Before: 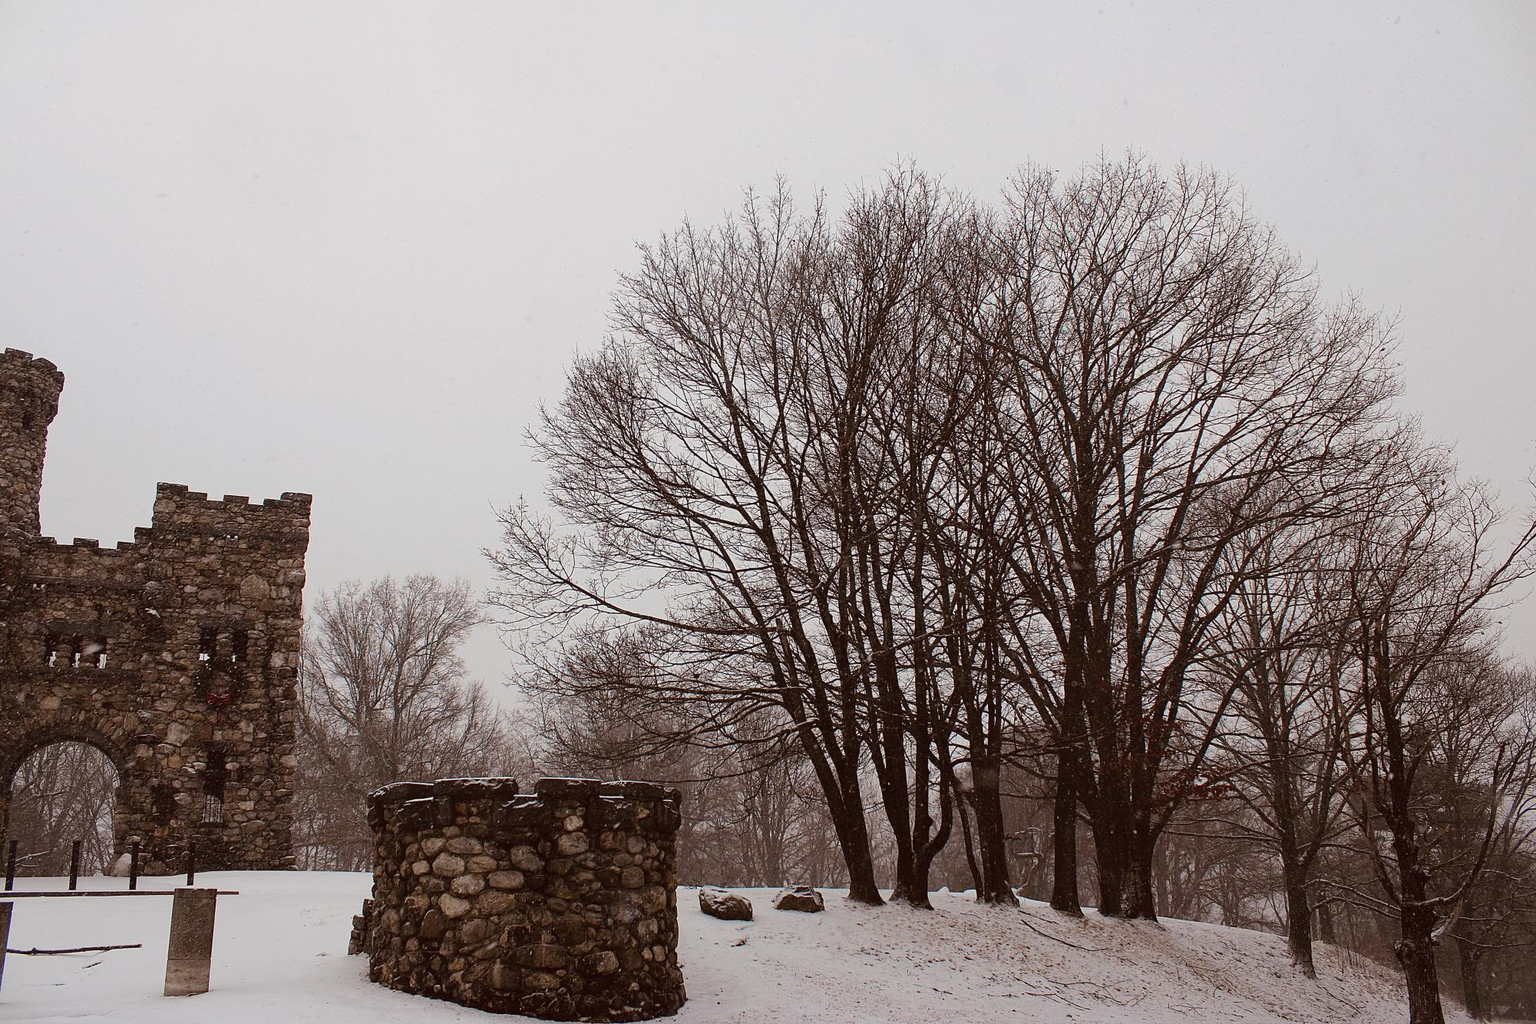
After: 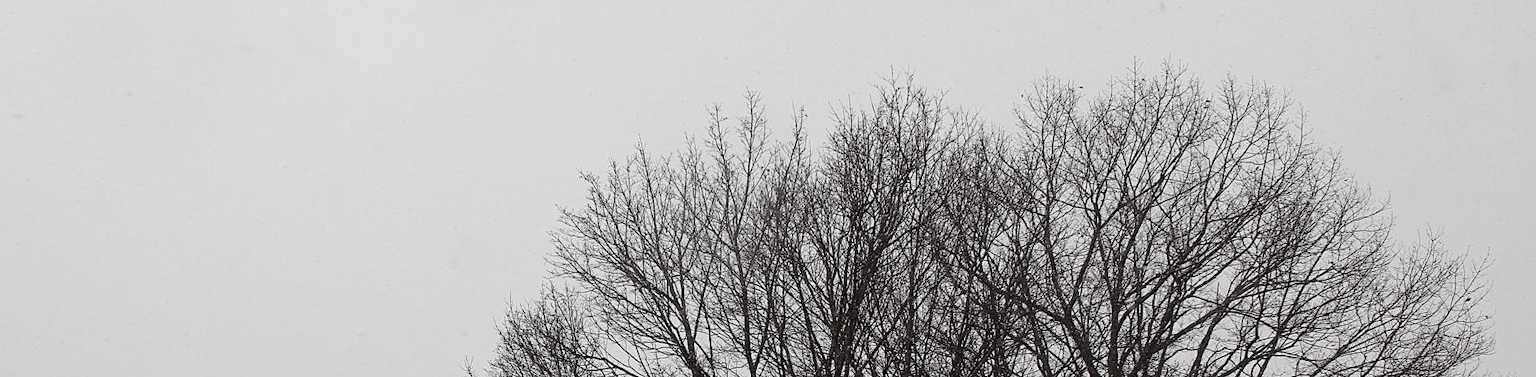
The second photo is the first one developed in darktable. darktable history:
crop and rotate: left 9.63%, top 9.581%, right 6.19%, bottom 59.344%
color correction: highlights b* 0.036, saturation 0.196
